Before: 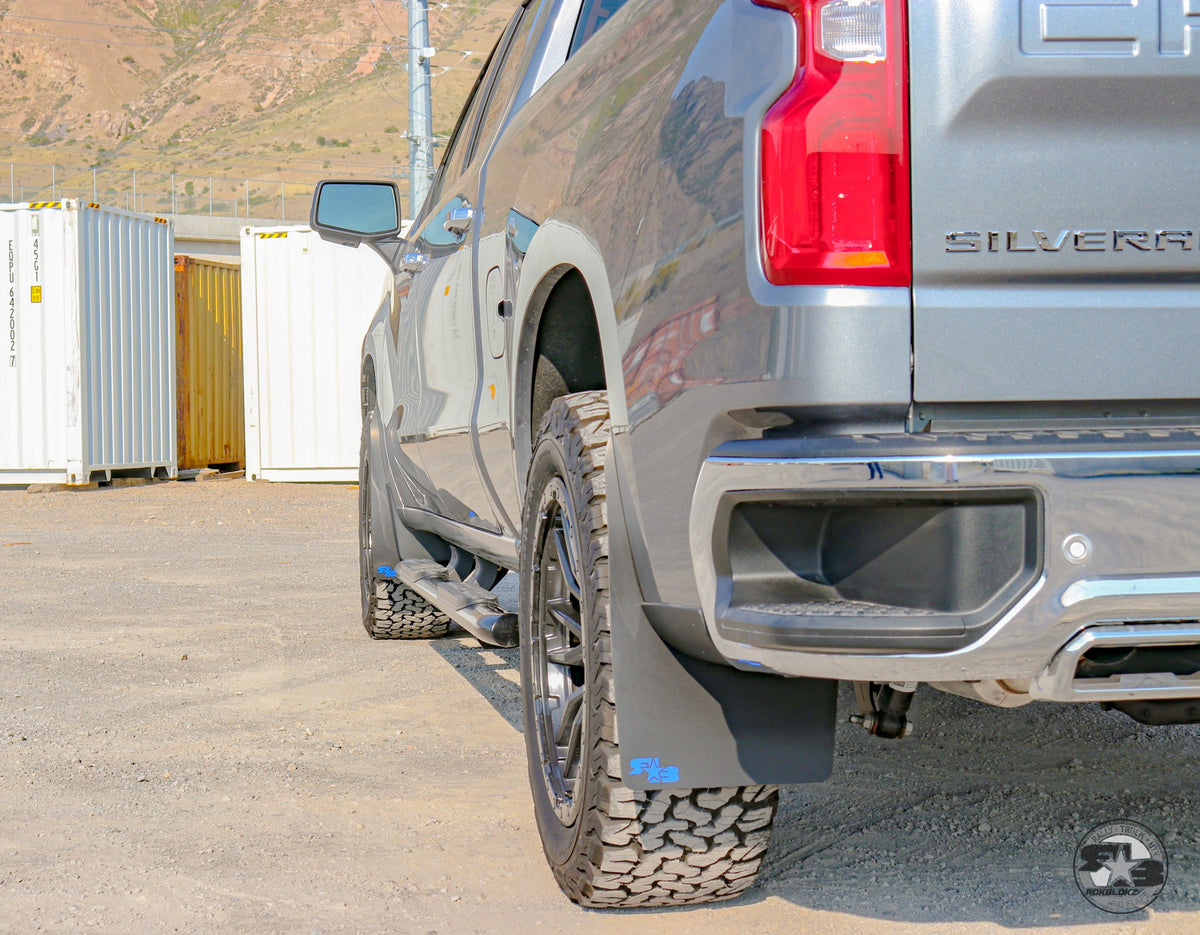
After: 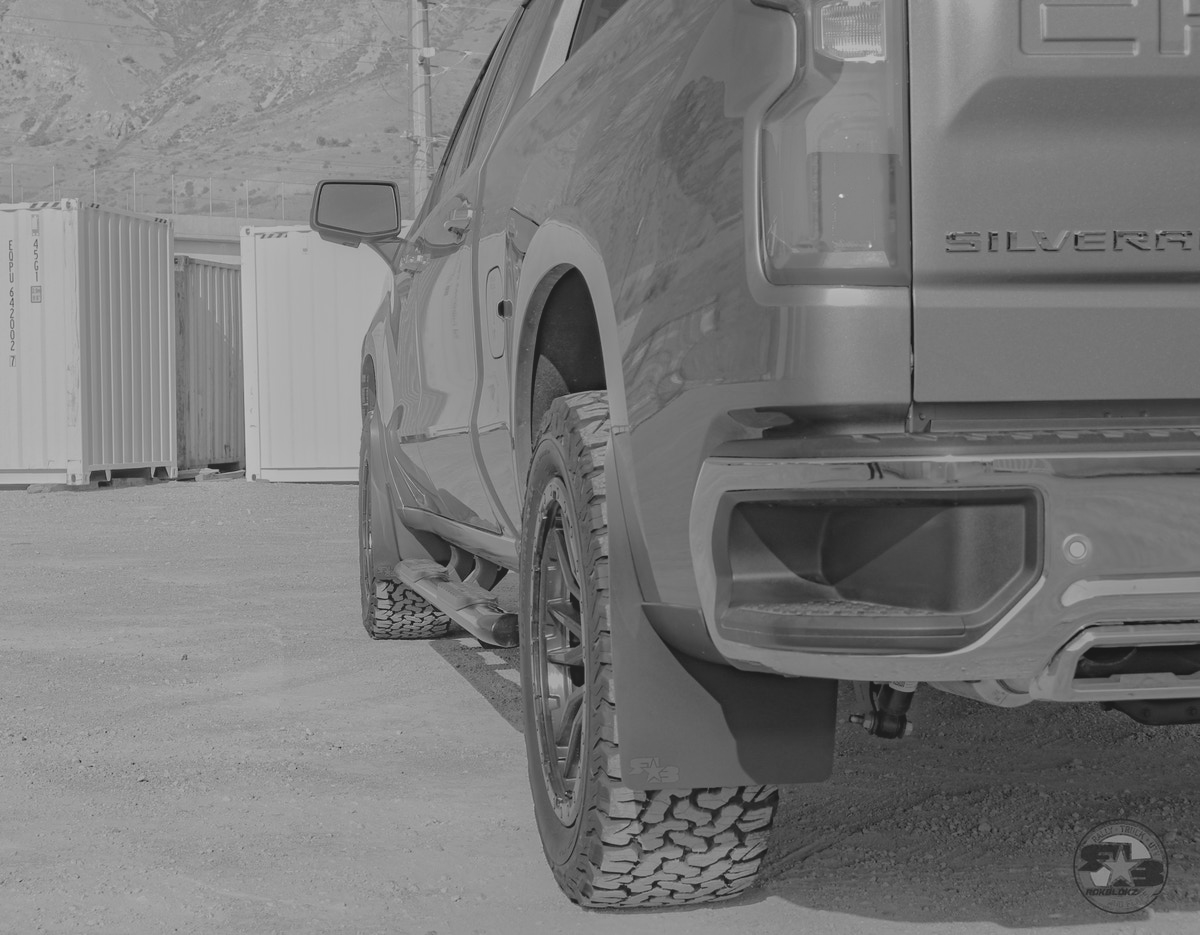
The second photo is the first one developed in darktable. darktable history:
local contrast: detail 70%
monochrome: a 79.32, b 81.83, size 1.1
